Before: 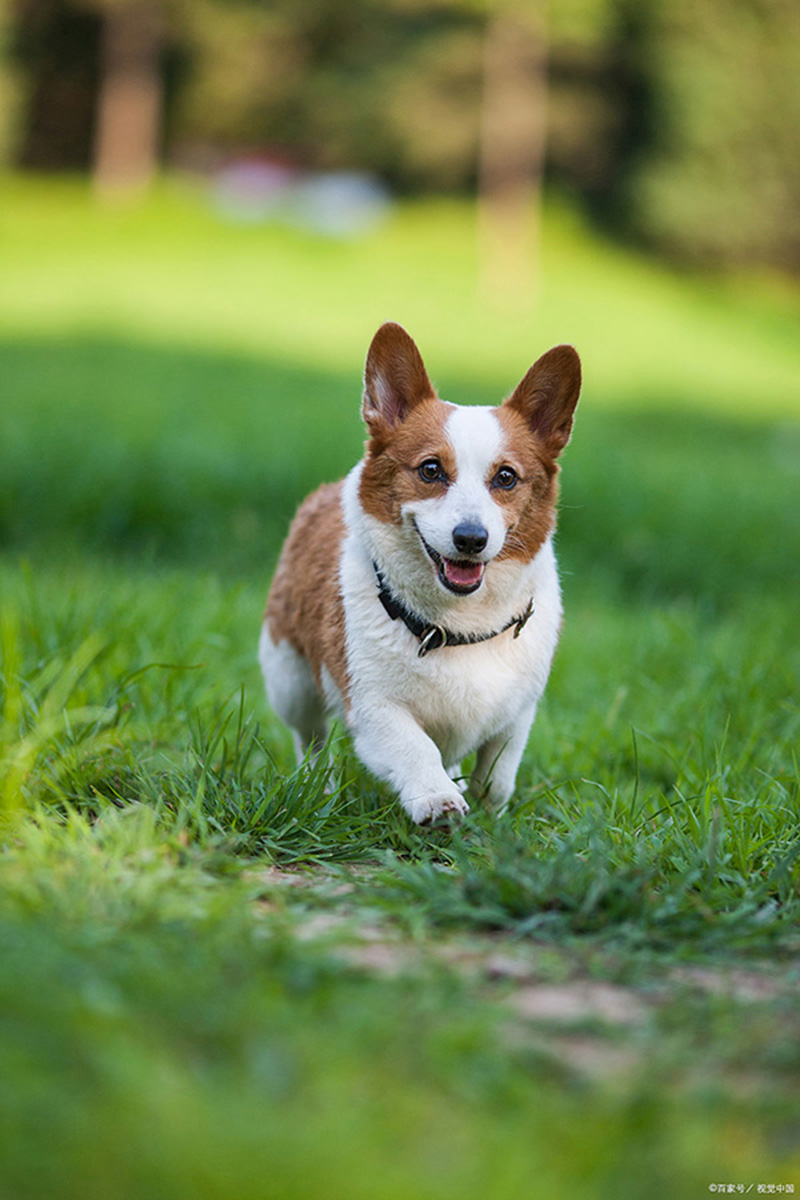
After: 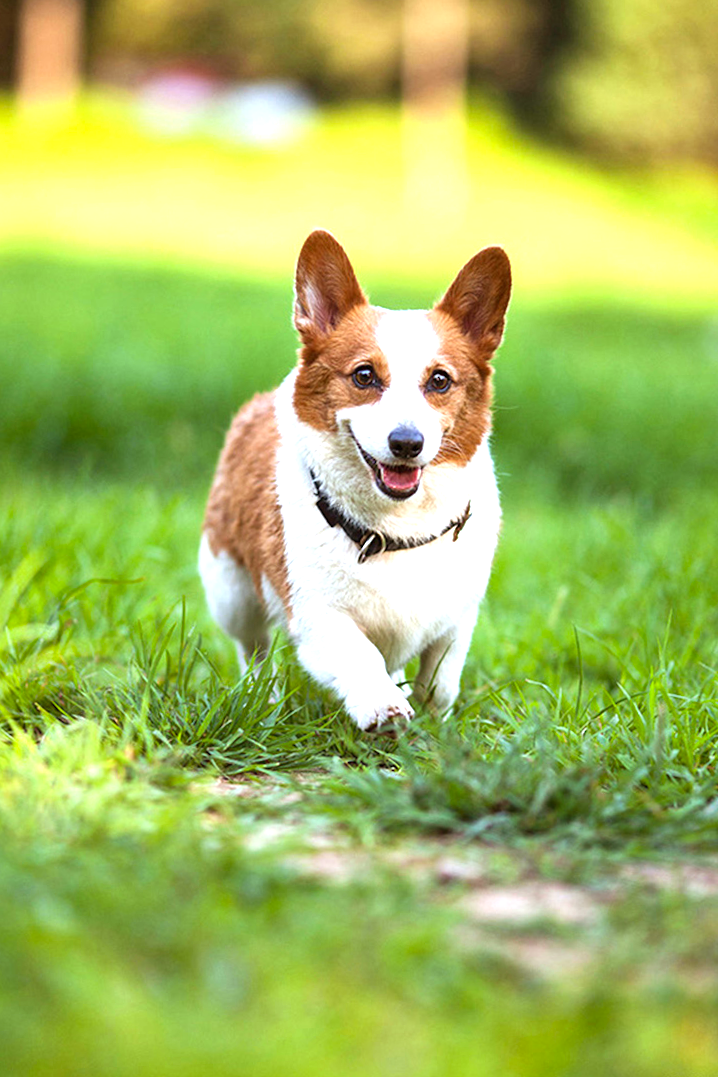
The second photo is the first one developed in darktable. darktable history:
exposure: black level correction 0, exposure 1.173 EV, compensate exposure bias true, compensate highlight preservation false
crop and rotate: angle 1.96°, left 5.673%, top 5.673%
rgb levels: mode RGB, independent channels, levels [[0, 0.5, 1], [0, 0.521, 1], [0, 0.536, 1]]
